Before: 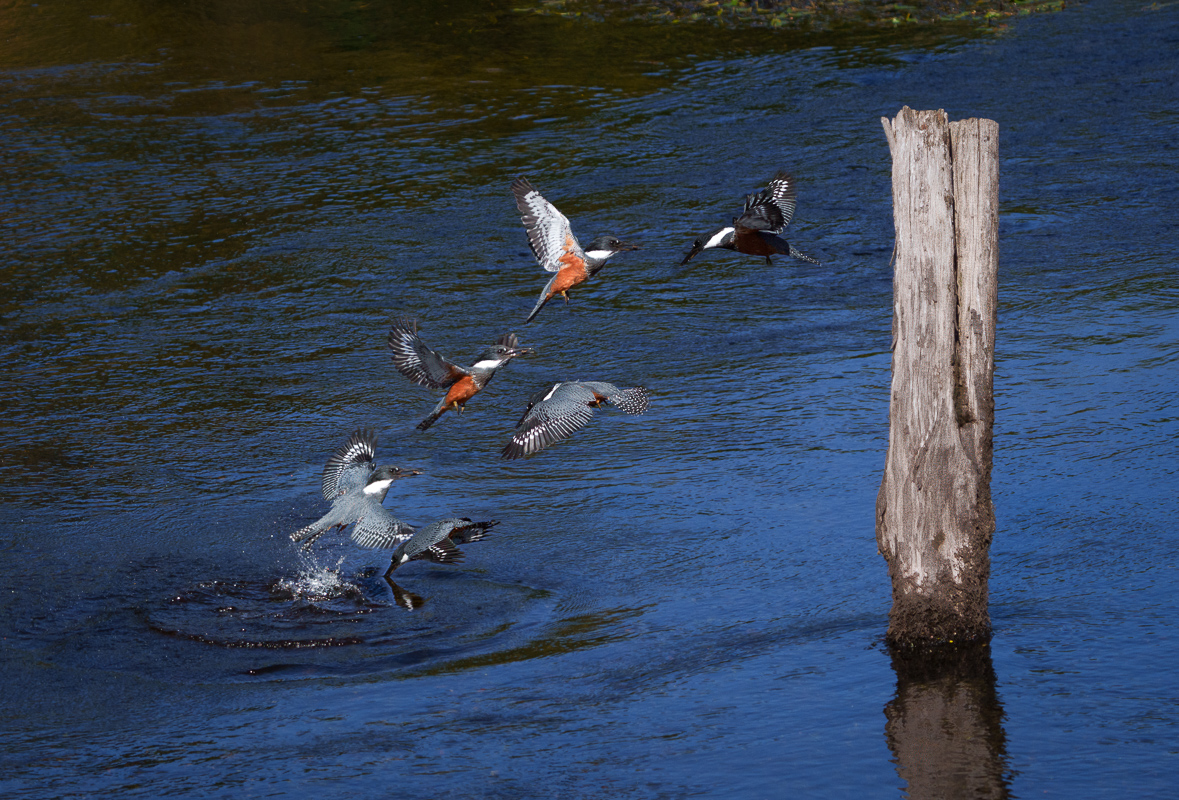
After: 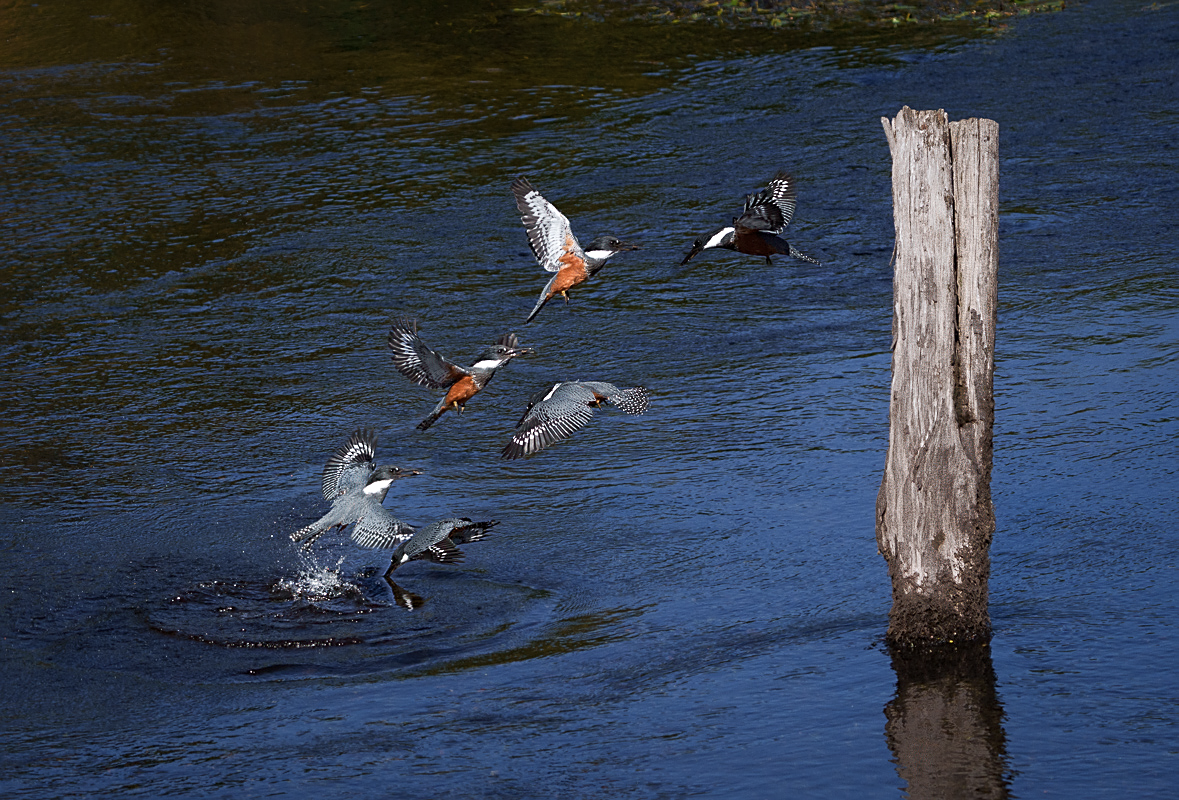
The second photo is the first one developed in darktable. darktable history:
contrast brightness saturation: contrast 0.06, brightness -0.012, saturation -0.25
sharpen: on, module defaults
color balance rgb: perceptual saturation grading › global saturation 19.434%
